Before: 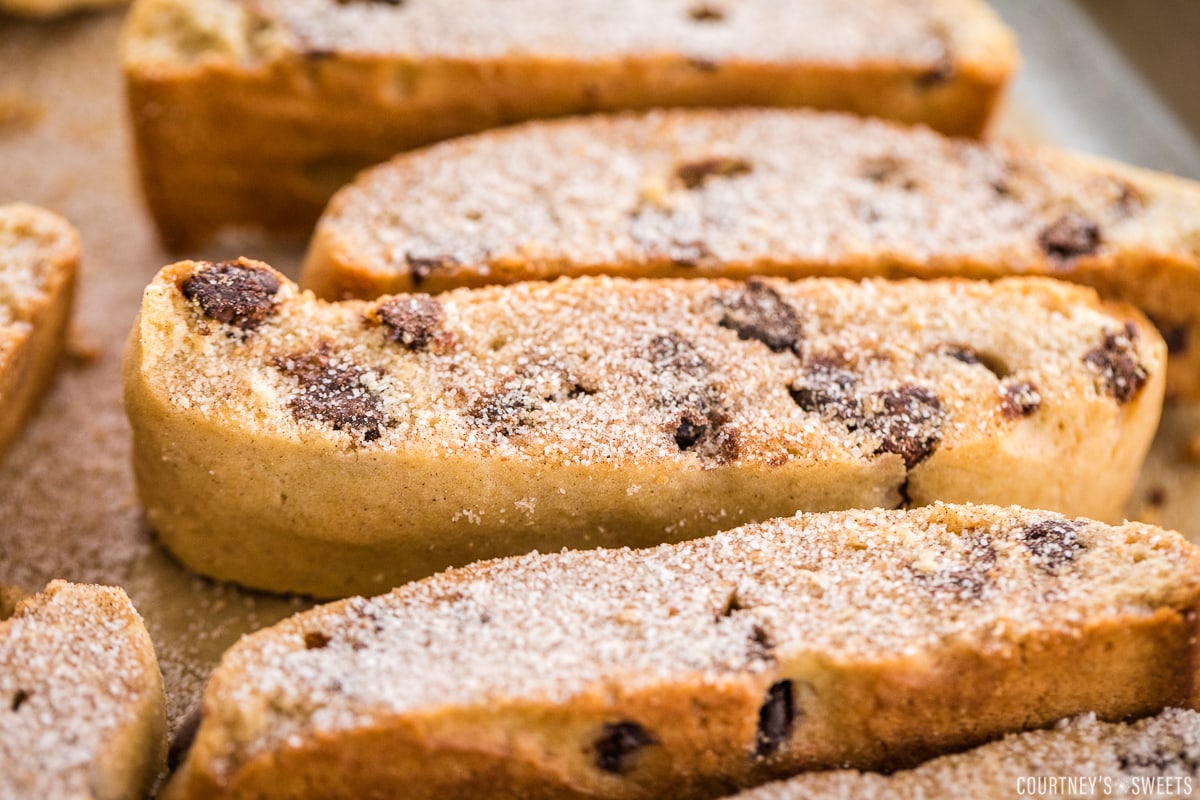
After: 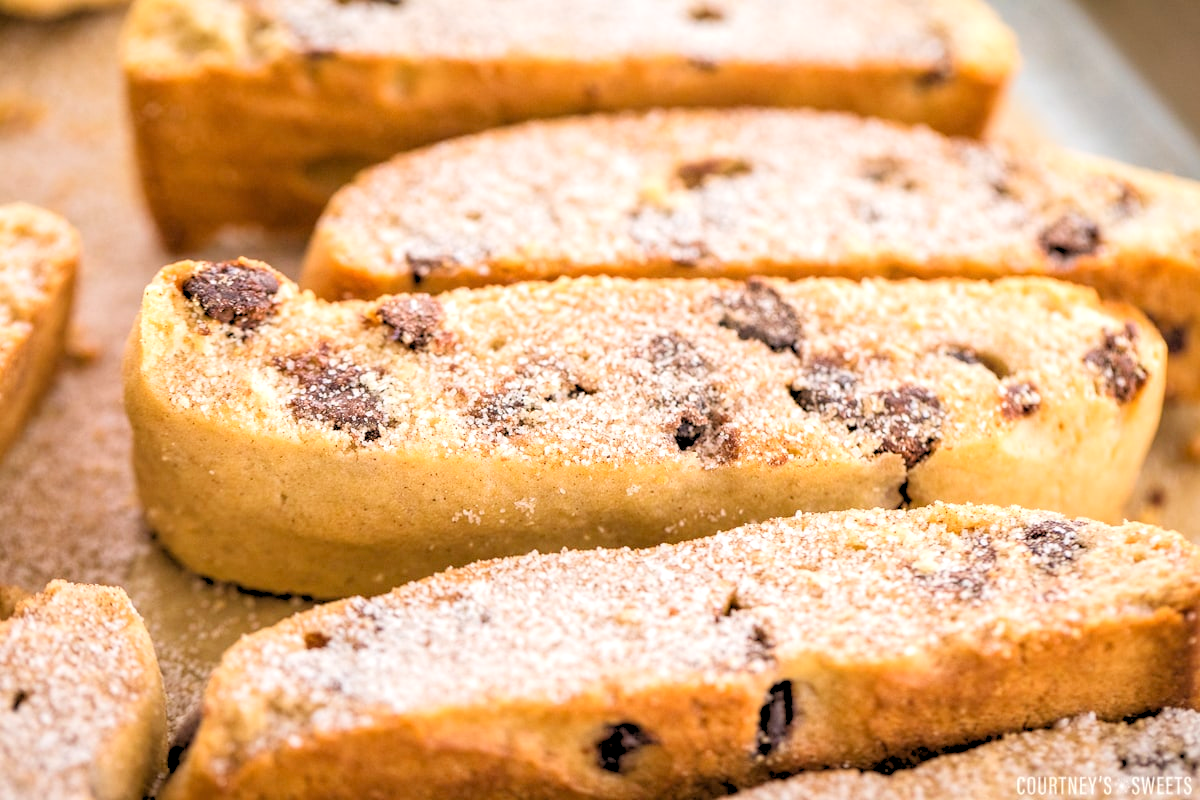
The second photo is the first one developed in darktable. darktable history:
exposure: exposure 0.6 EV, compensate highlight preservation false
rgb levels: preserve colors sum RGB, levels [[0.038, 0.433, 0.934], [0, 0.5, 1], [0, 0.5, 1]]
